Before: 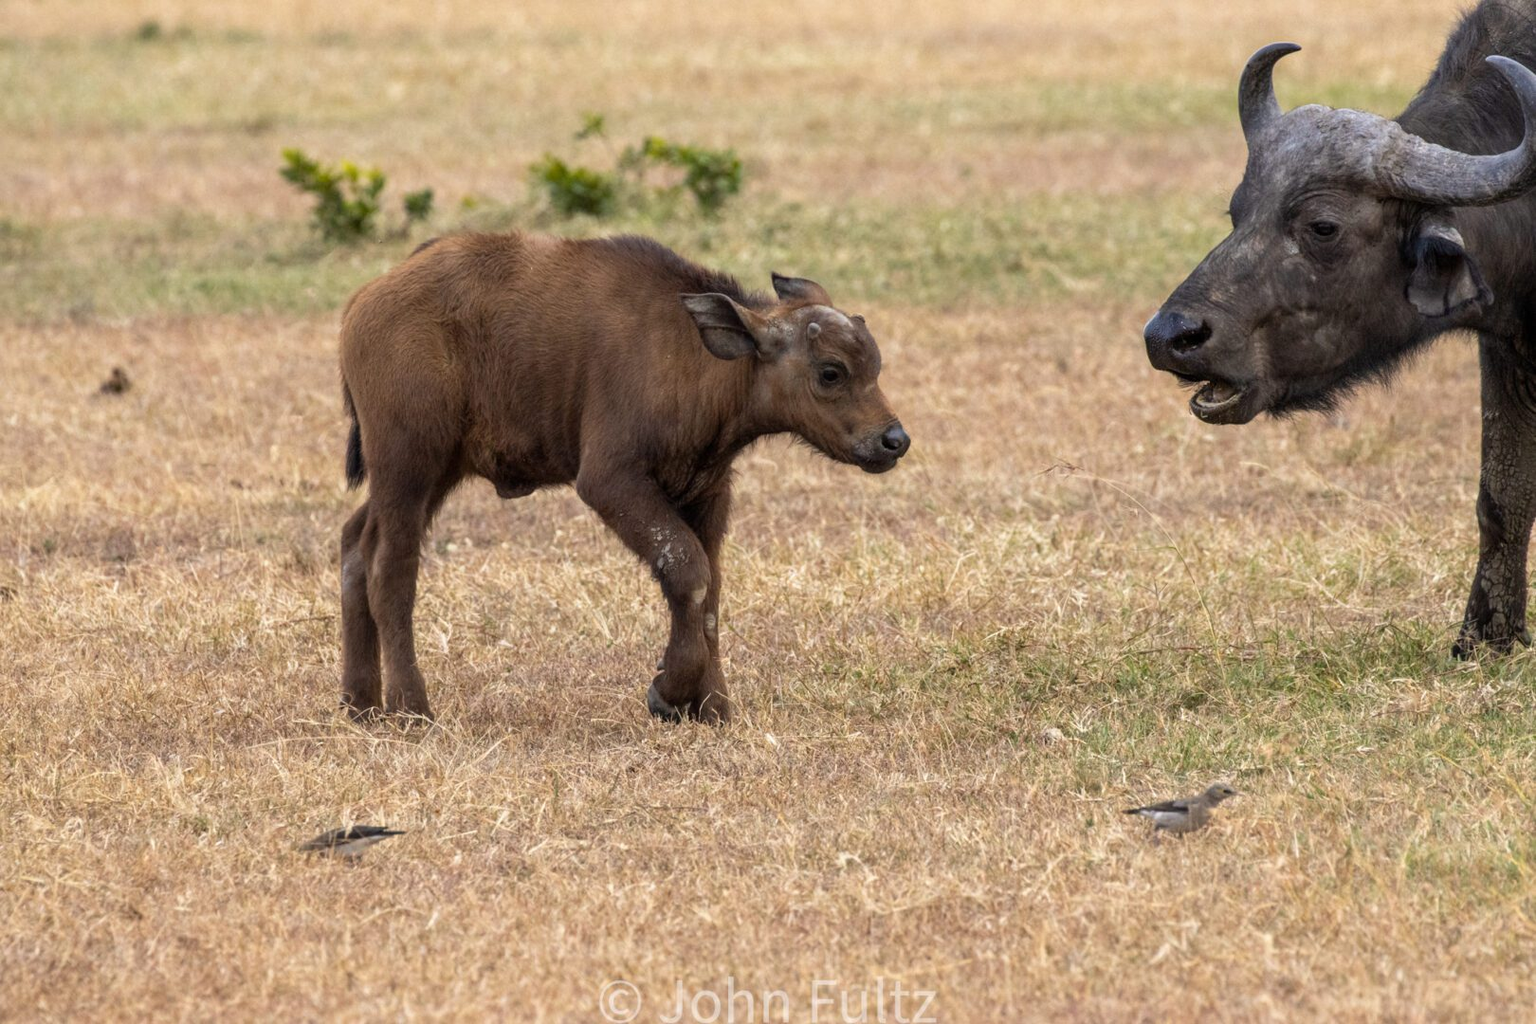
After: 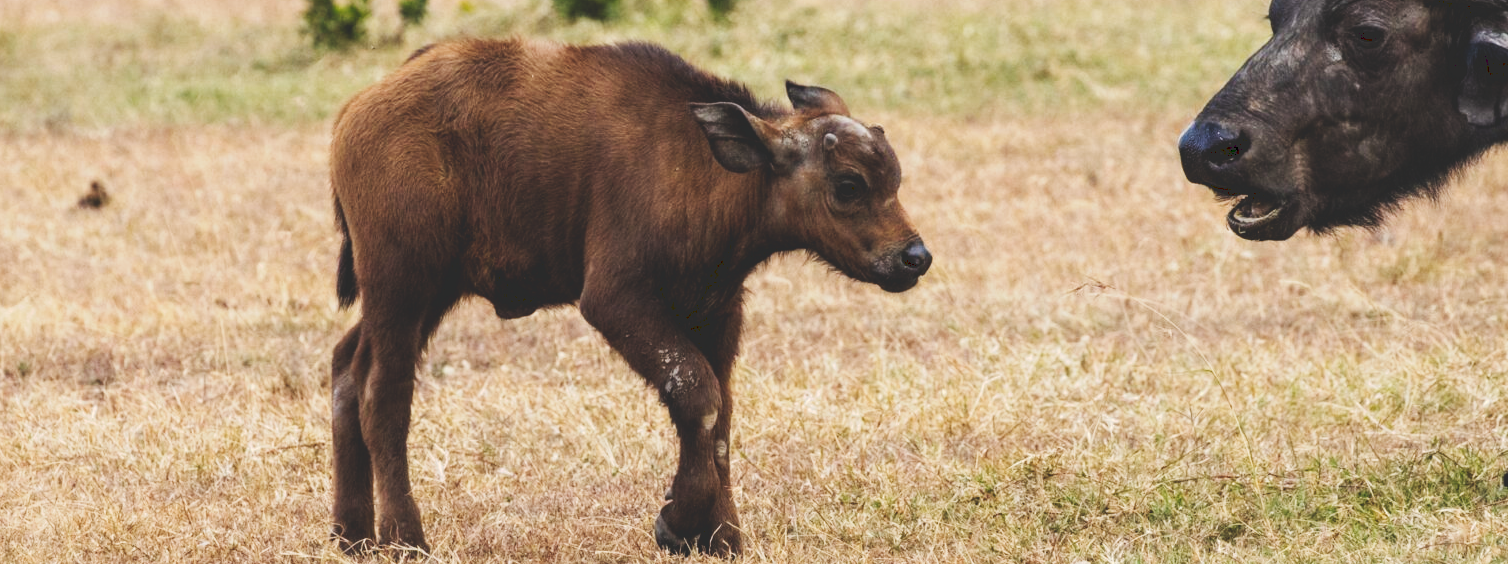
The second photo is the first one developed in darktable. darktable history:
tone curve: curves: ch0 [(0, 0) (0.003, 0.17) (0.011, 0.17) (0.025, 0.17) (0.044, 0.168) (0.069, 0.167) (0.1, 0.173) (0.136, 0.181) (0.177, 0.199) (0.224, 0.226) (0.277, 0.271) (0.335, 0.333) (0.399, 0.419) (0.468, 0.52) (0.543, 0.621) (0.623, 0.716) (0.709, 0.795) (0.801, 0.867) (0.898, 0.914) (1, 1)], preserve colors none
crop: left 1.744%, top 19.225%, right 5.069%, bottom 28.357%
